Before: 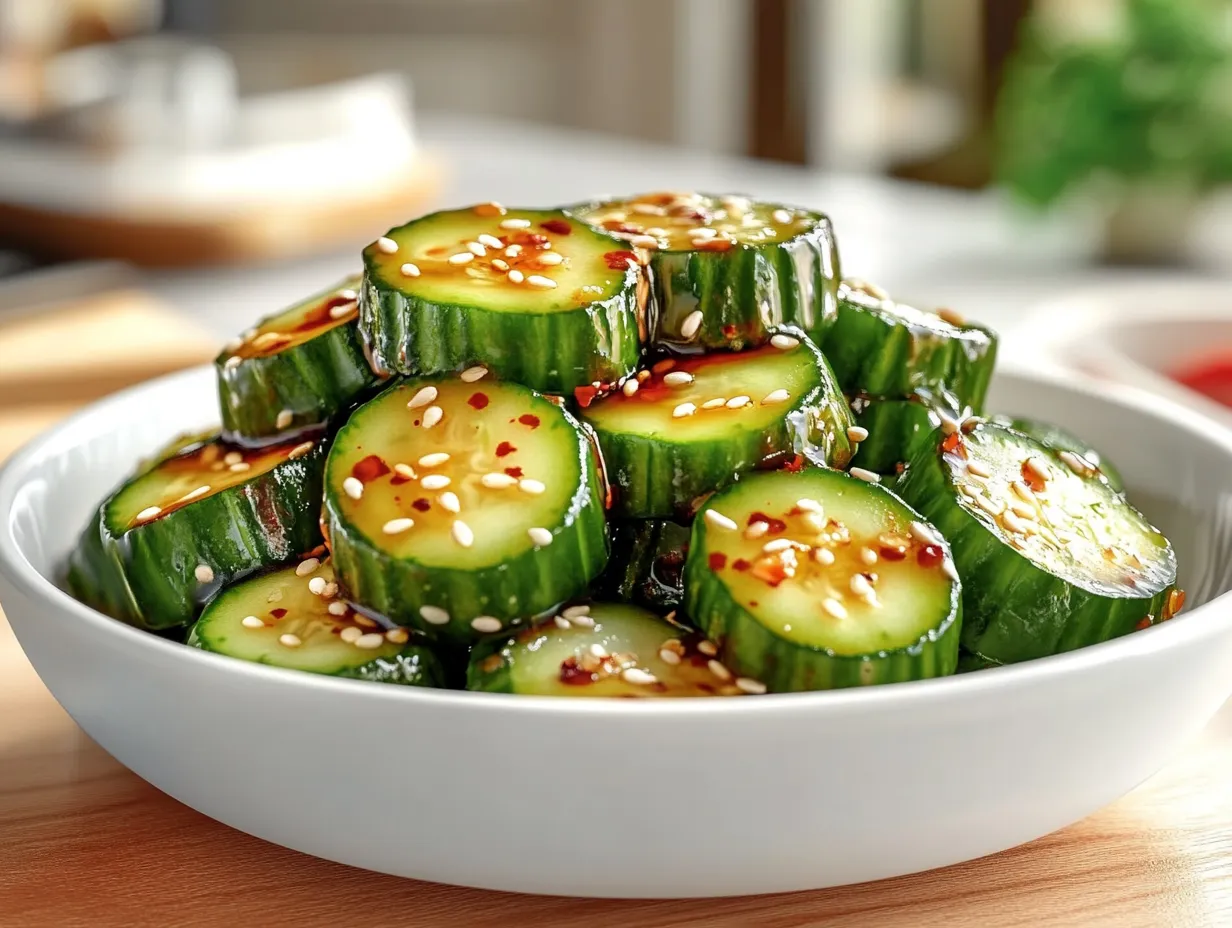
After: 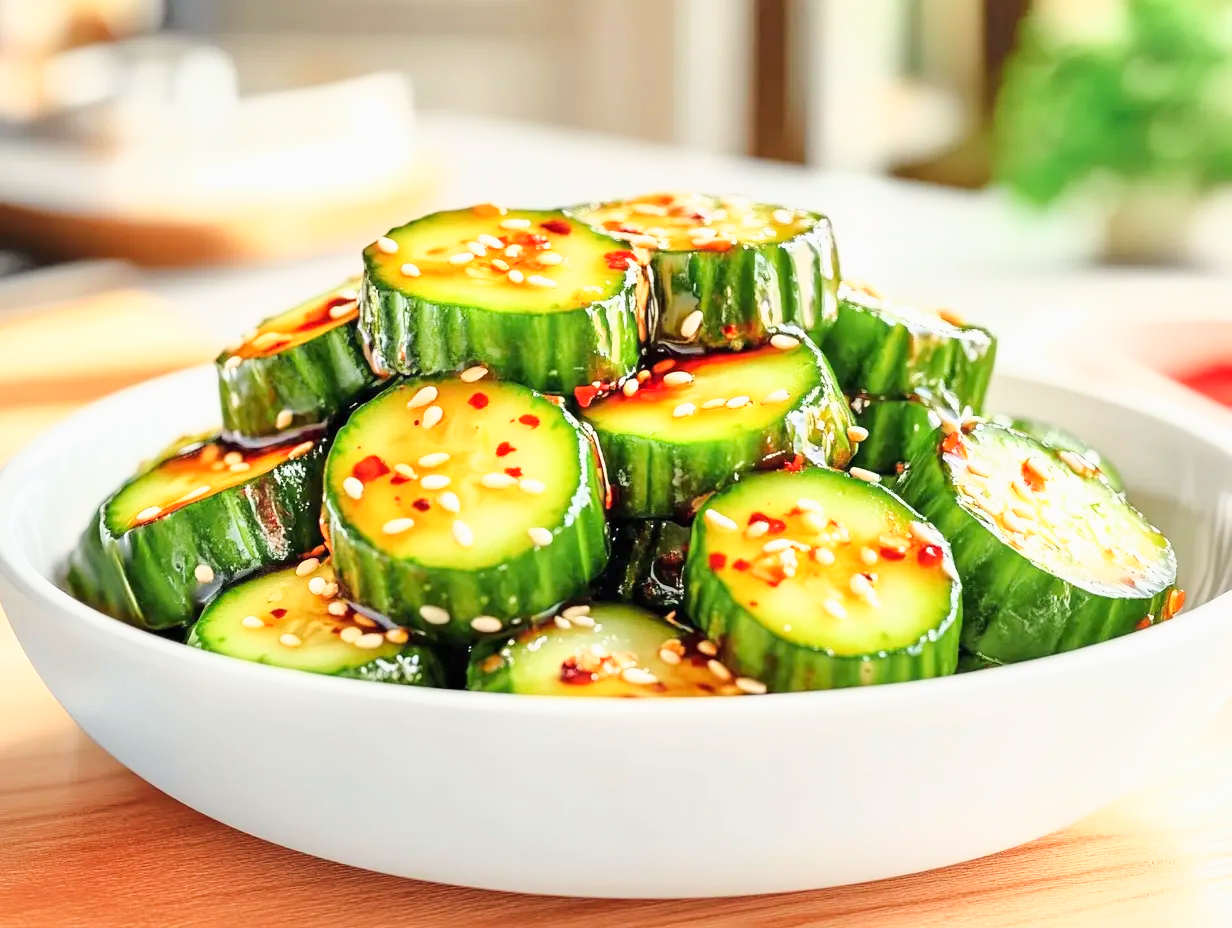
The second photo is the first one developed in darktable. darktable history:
exposure: black level correction 0, exposure 0.499 EV, compensate highlight preservation false
tone curve: curves: ch0 [(0, 0) (0.077, 0.082) (0.765, 0.73) (1, 1)], color space Lab, independent channels, preserve colors none
base curve: curves: ch0 [(0, 0) (0.025, 0.046) (0.112, 0.277) (0.467, 0.74) (0.814, 0.929) (1, 0.942)]
